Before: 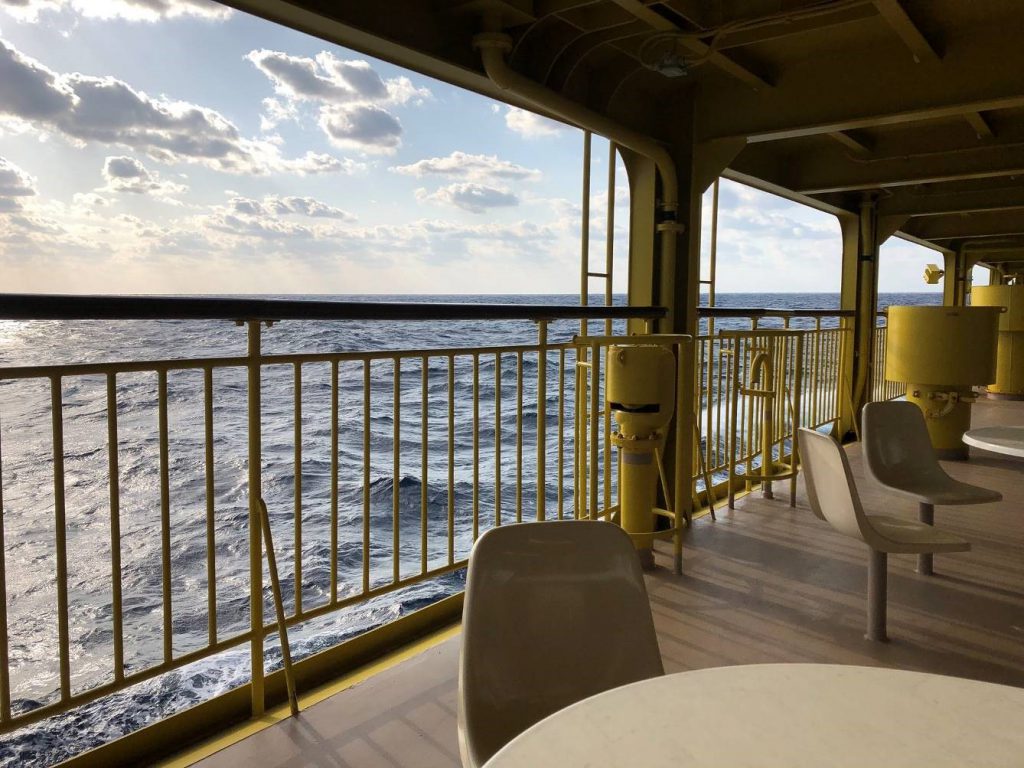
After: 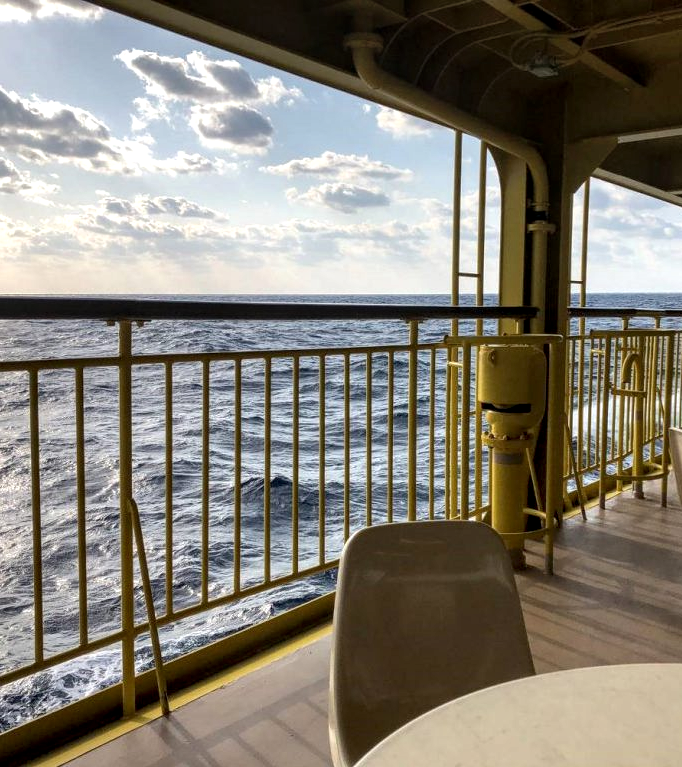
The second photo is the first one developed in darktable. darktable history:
crop and rotate: left 12.673%, right 20.66%
local contrast: highlights 61%, detail 143%, midtone range 0.428
exposure: black level correction 0.002, exposure 0.15 EV, compensate highlight preservation false
